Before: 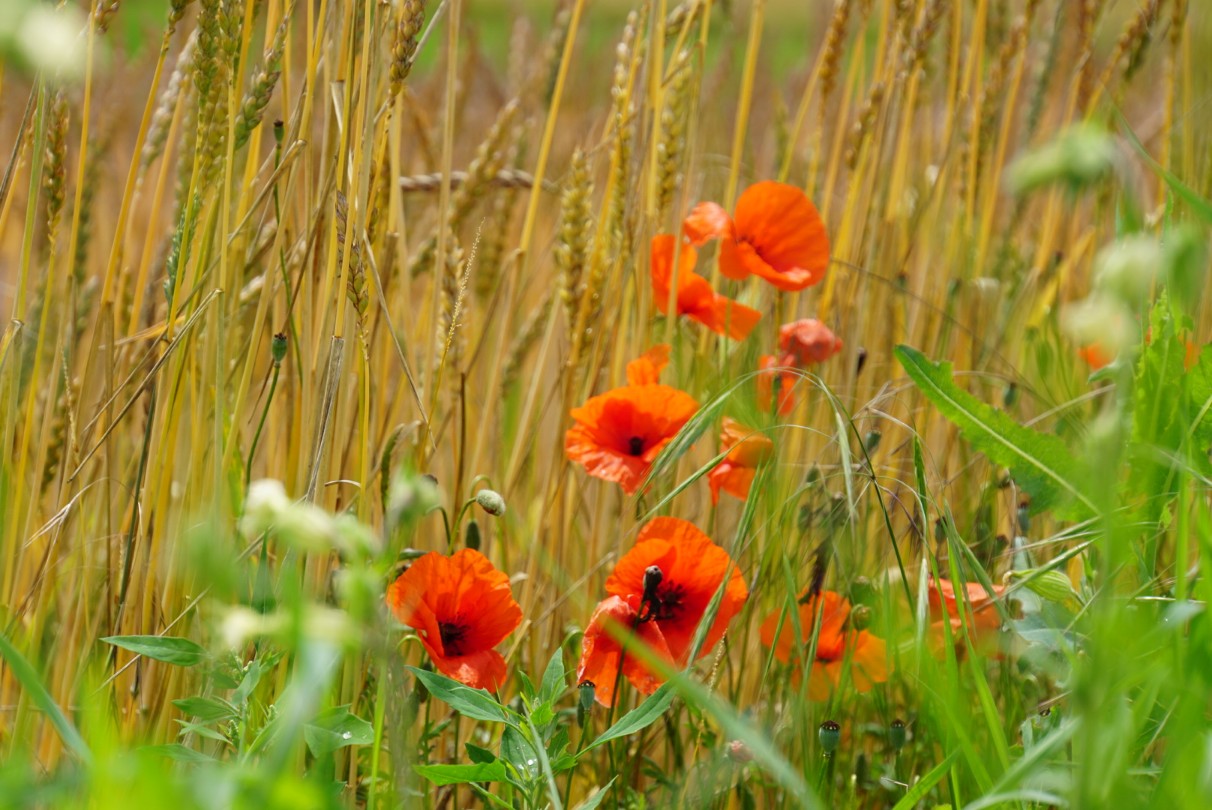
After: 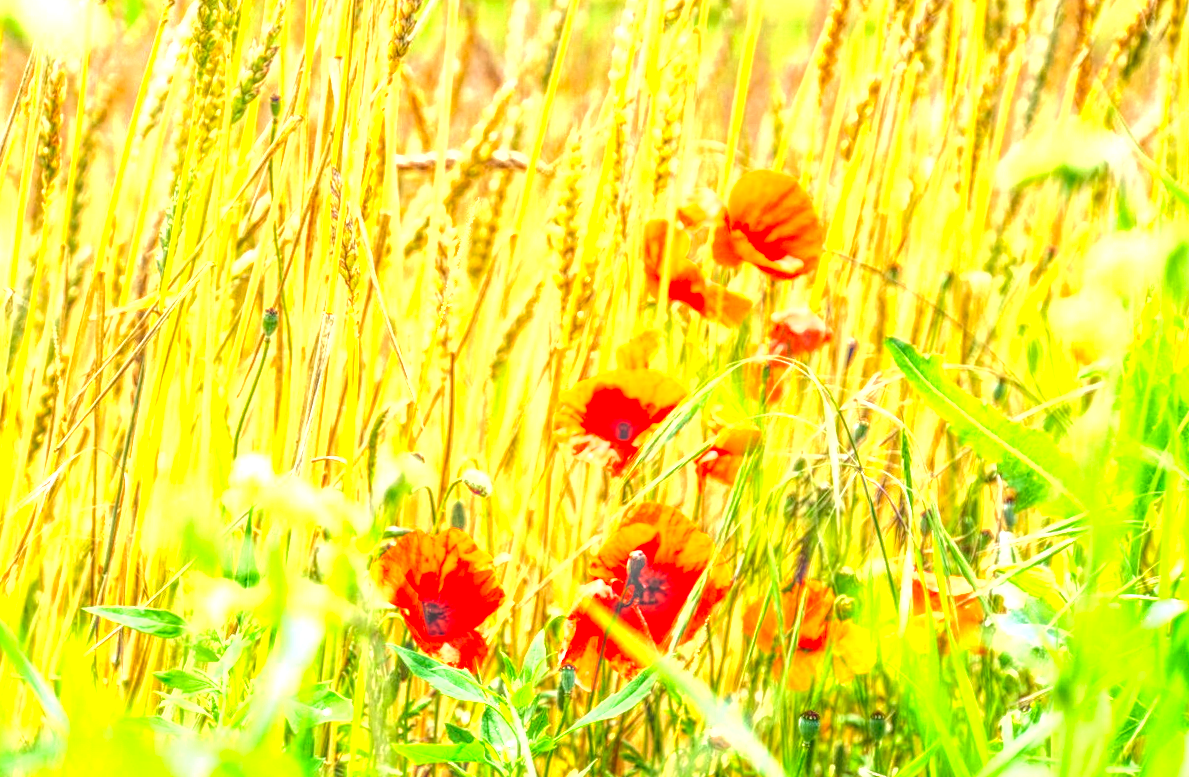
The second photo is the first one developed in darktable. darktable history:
exposure: compensate highlight preservation false
local contrast: highlights 0%, shadows 0%, detail 200%, midtone range 0.25
haze removal: compatibility mode true, adaptive false
rotate and perspective: rotation 1.57°, crop left 0.018, crop right 0.982, crop top 0.039, crop bottom 0.961
levels: levels [0, 0.281, 0.562]
